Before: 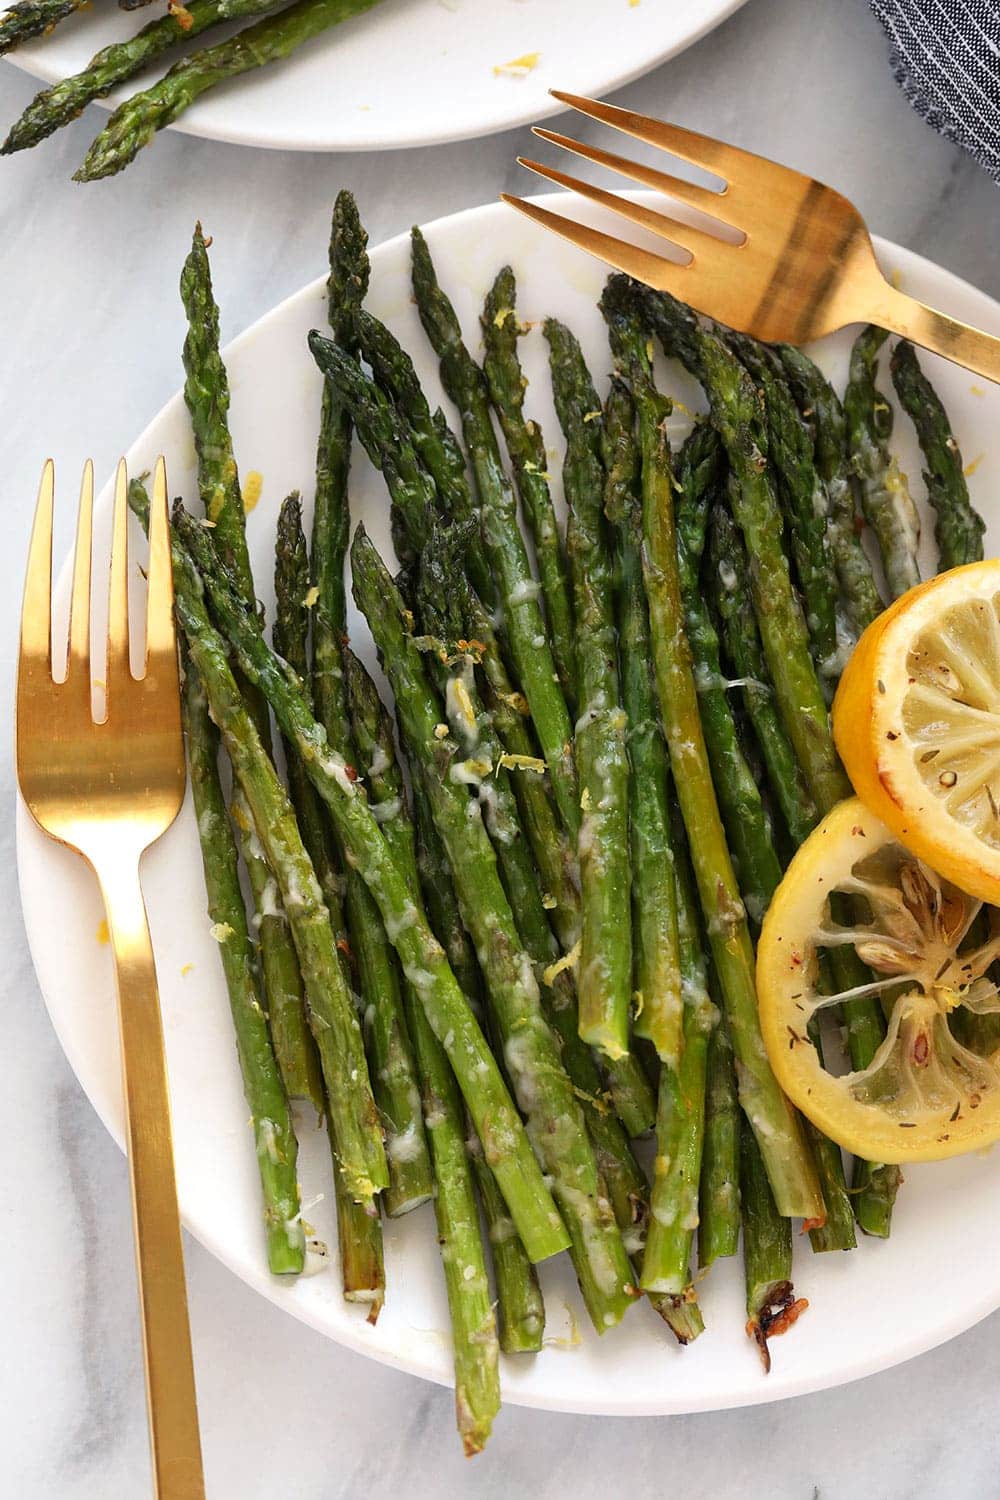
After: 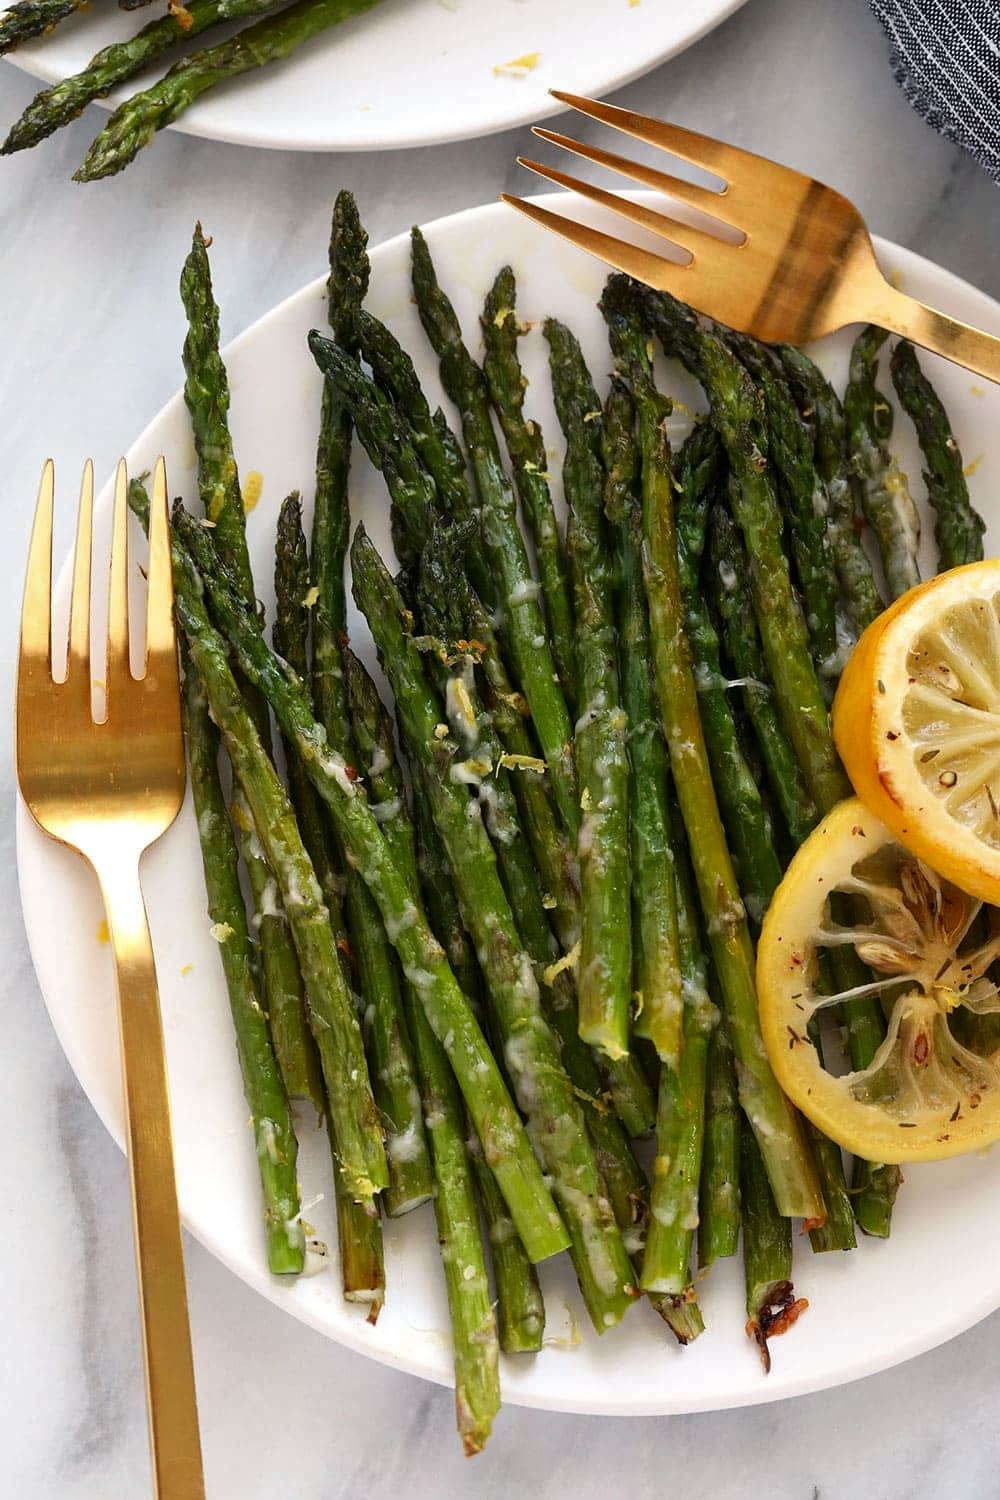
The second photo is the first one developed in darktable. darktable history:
contrast brightness saturation: brightness -0.086
tone equalizer: on, module defaults
exposure: black level correction 0, compensate exposure bias true, compensate highlight preservation false
